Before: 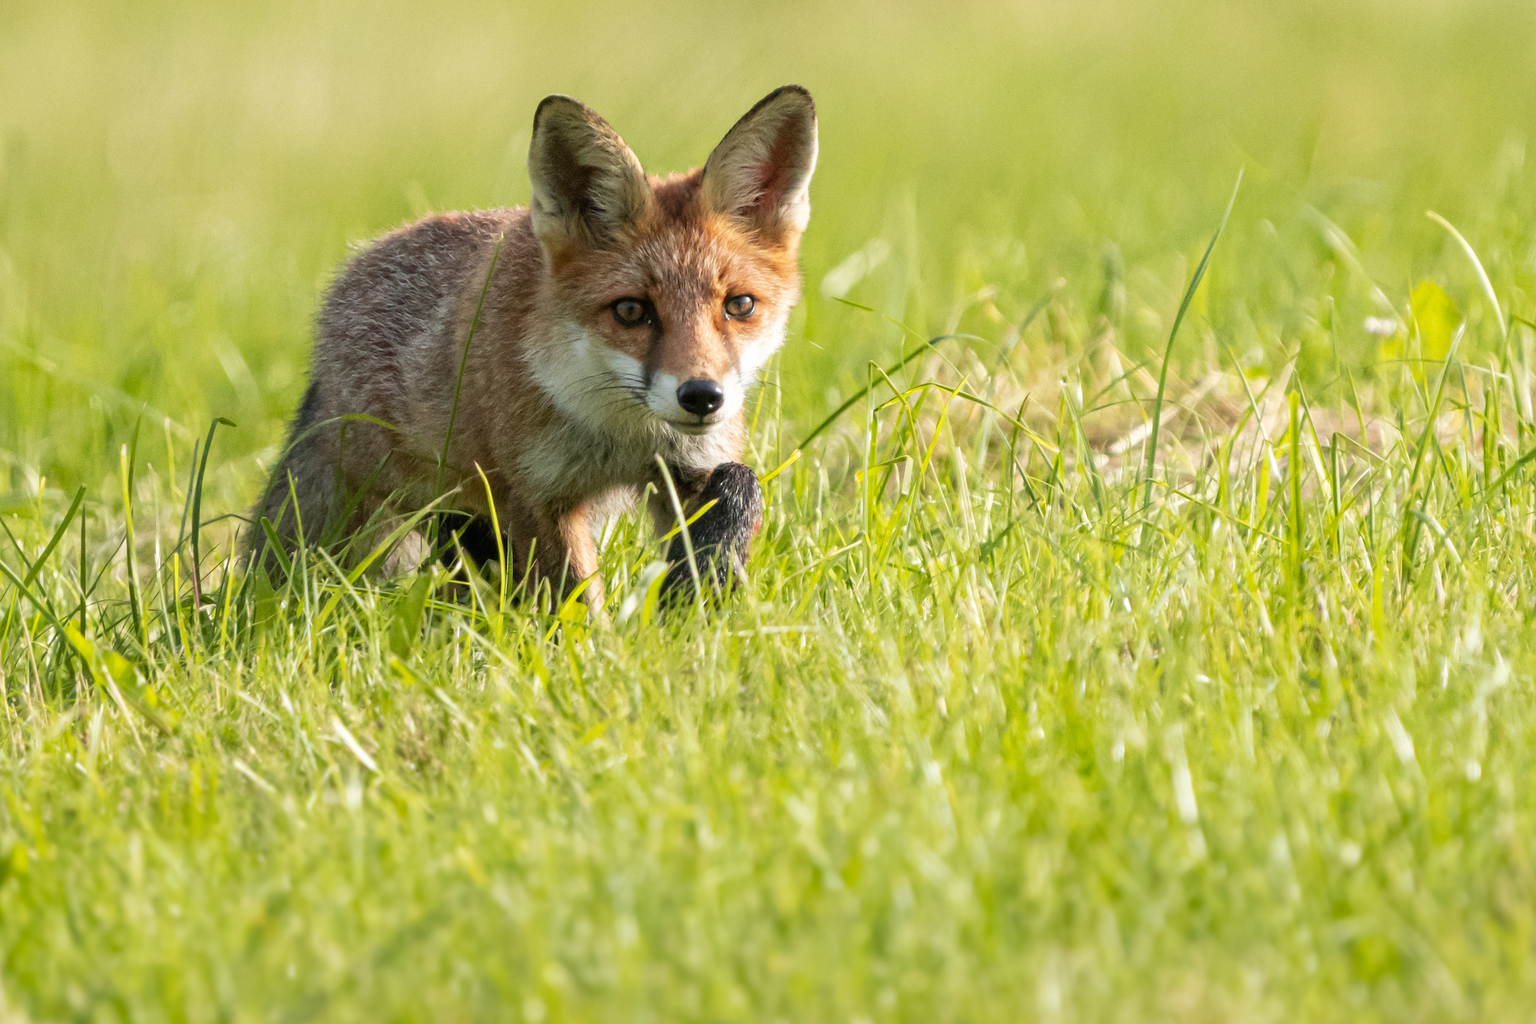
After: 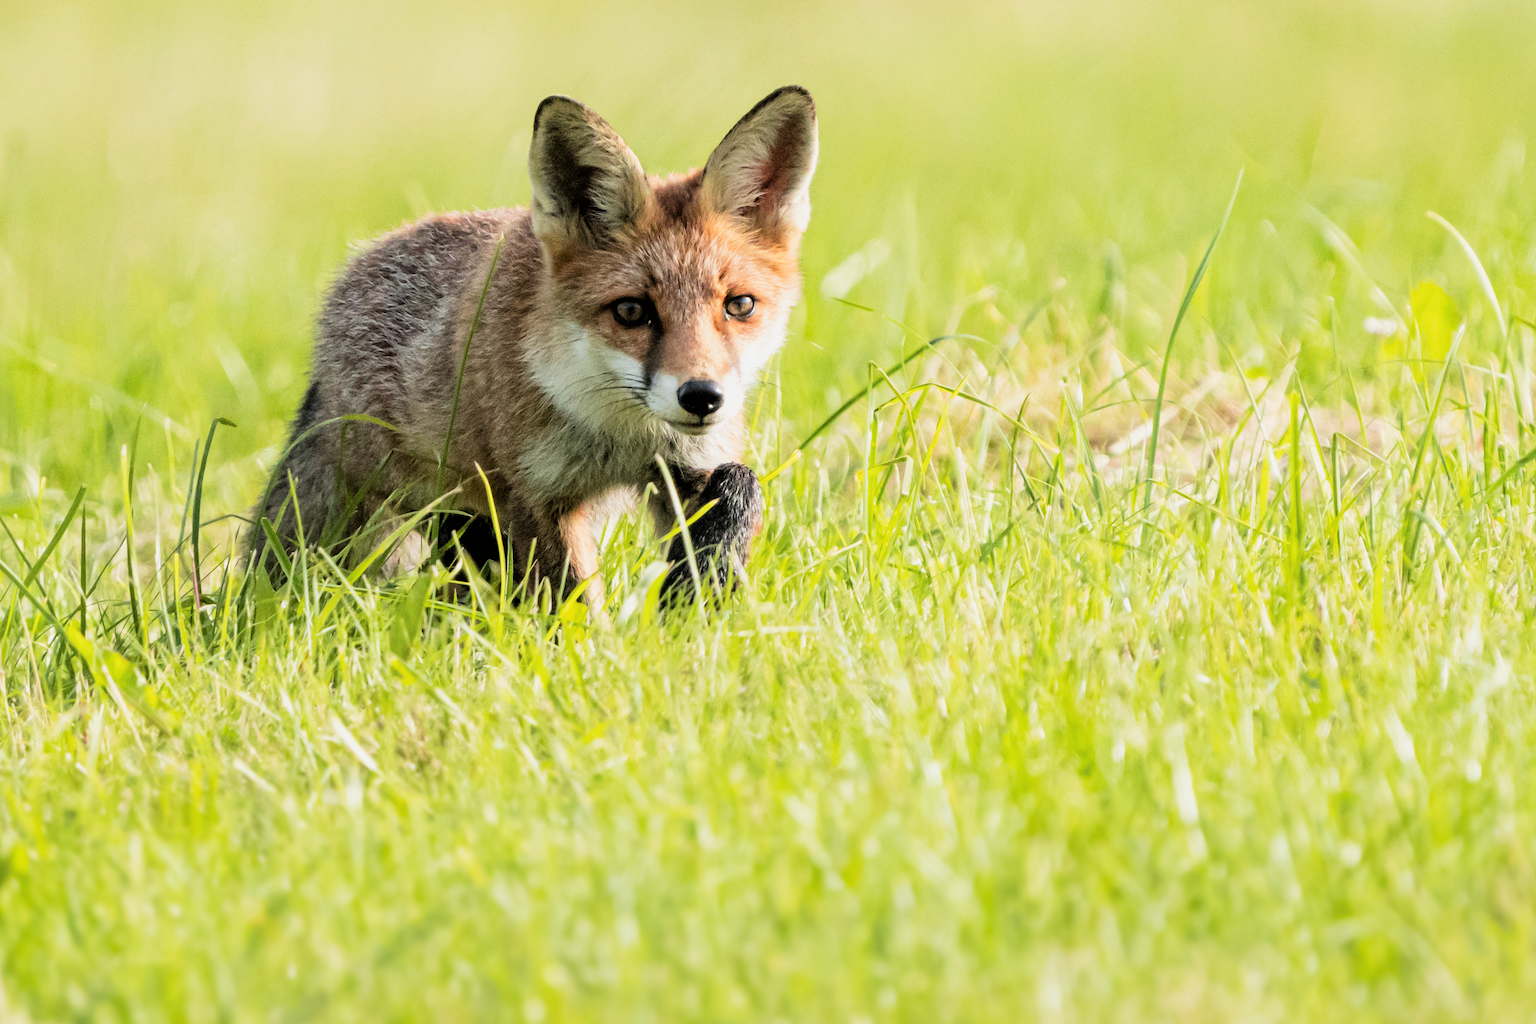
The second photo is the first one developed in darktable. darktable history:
exposure: black level correction -0.002, exposure 0.533 EV, compensate highlight preservation false
filmic rgb: black relative exposure -5.08 EV, white relative exposure 4 EV, hardness 2.9, contrast 1.297, highlights saturation mix -29.66%
